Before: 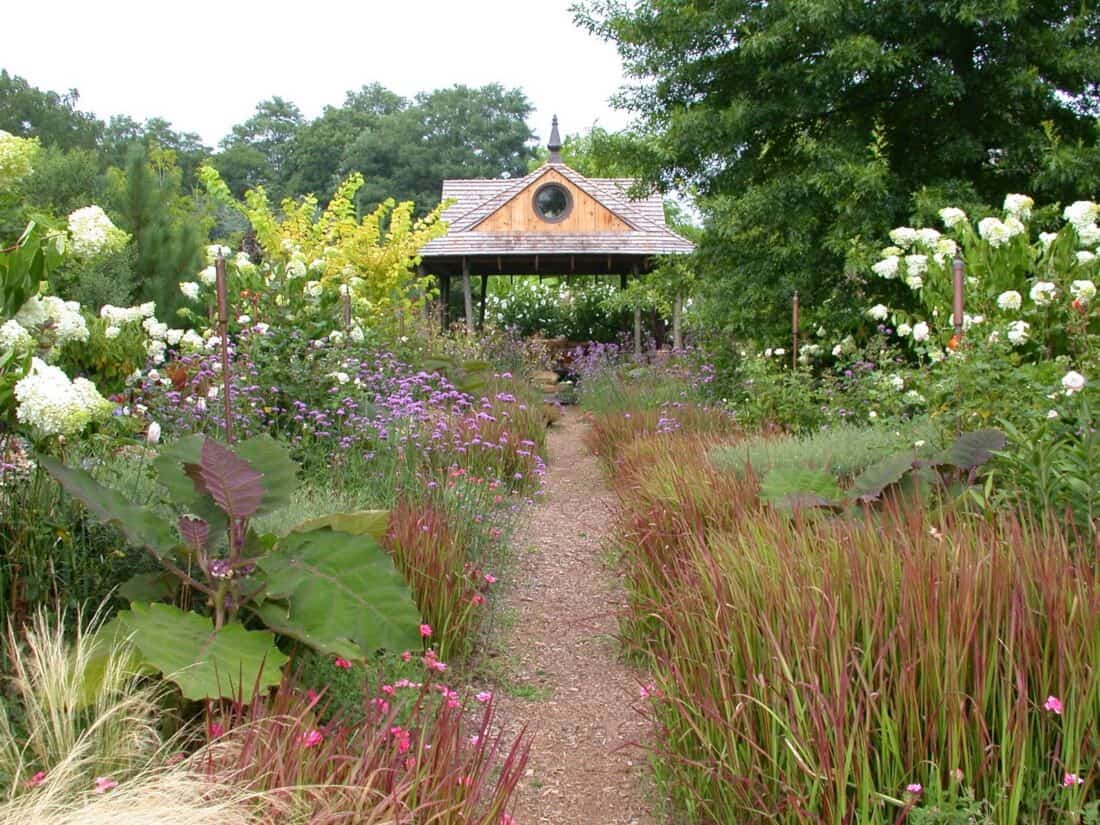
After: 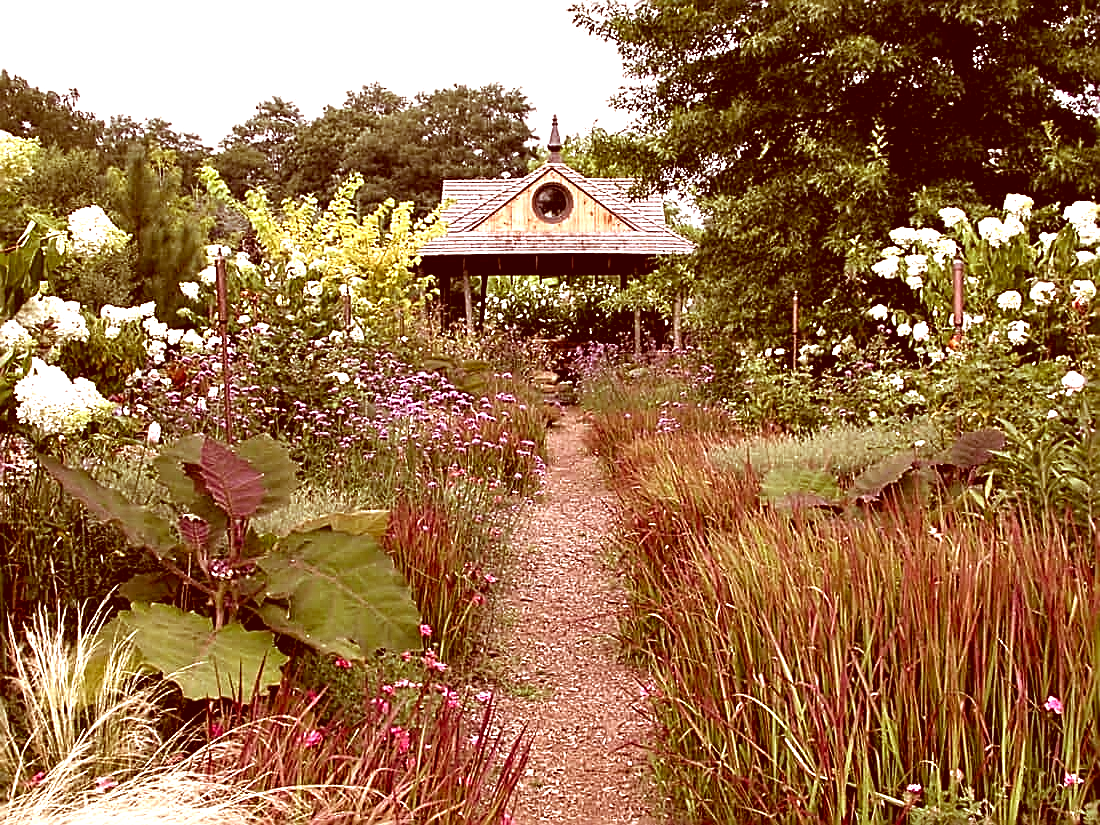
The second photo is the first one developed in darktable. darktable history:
color balance rgb: shadows fall-off 102.499%, perceptual saturation grading › global saturation -3.845%, perceptual brilliance grading › highlights 4.489%, perceptual brilliance grading › shadows -9.313%, mask middle-gray fulcrum 21.833%, contrast 4.972%
contrast equalizer: octaves 7, y [[0.6 ×6], [0.55 ×6], [0 ×6], [0 ×6], [0 ×6]], mix 0.804
sharpen: radius 1.656, amount 1.279
color correction: highlights a* 9.11, highlights b* 9.04, shadows a* 39.84, shadows b* 39.9, saturation 0.791
